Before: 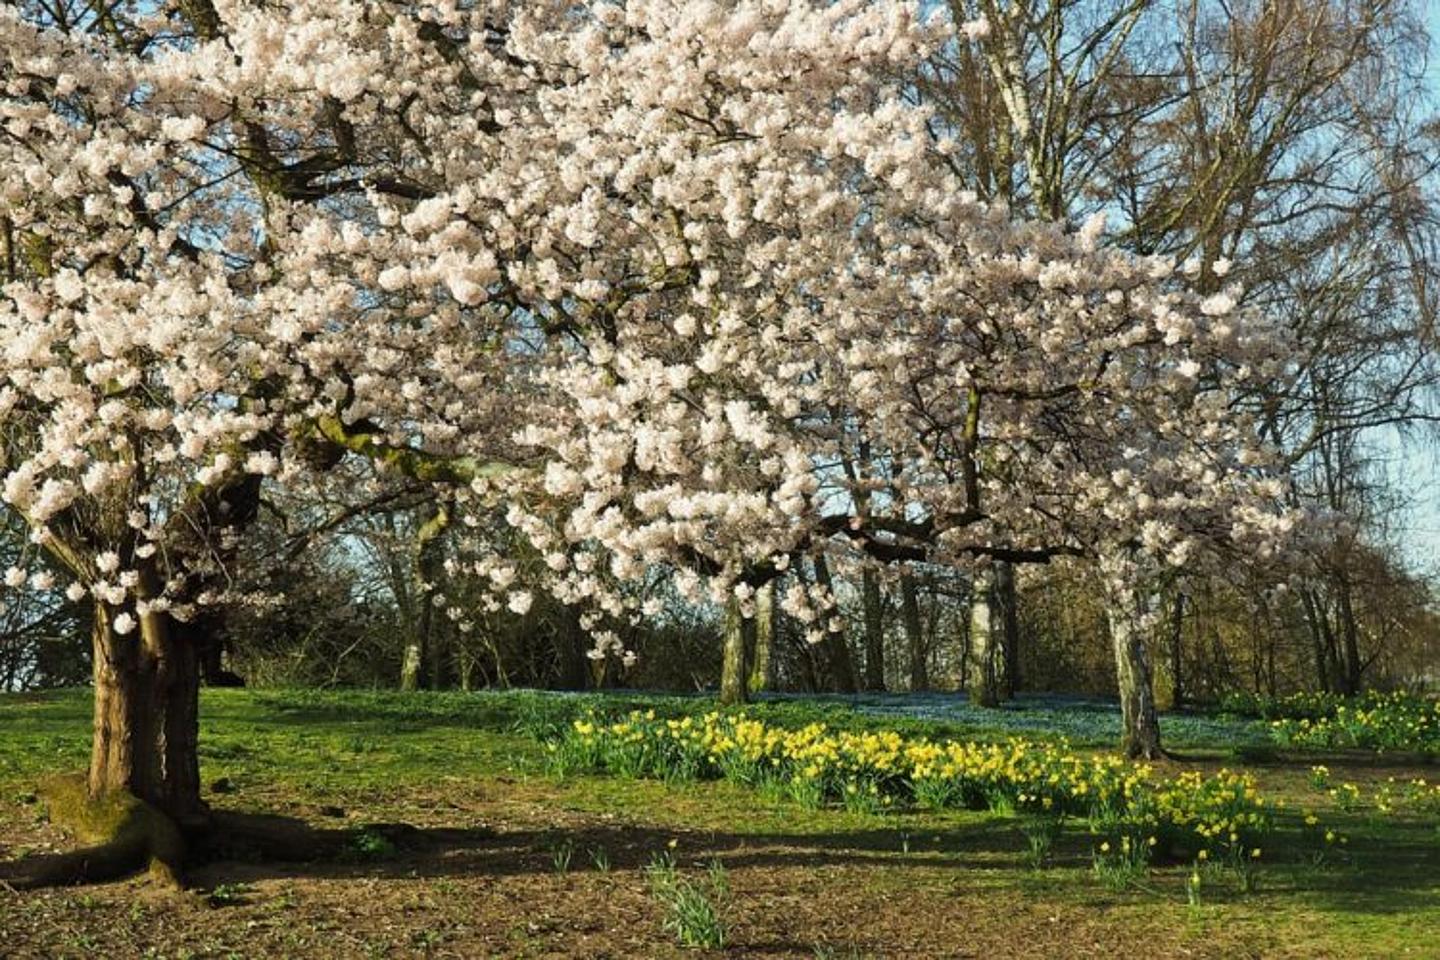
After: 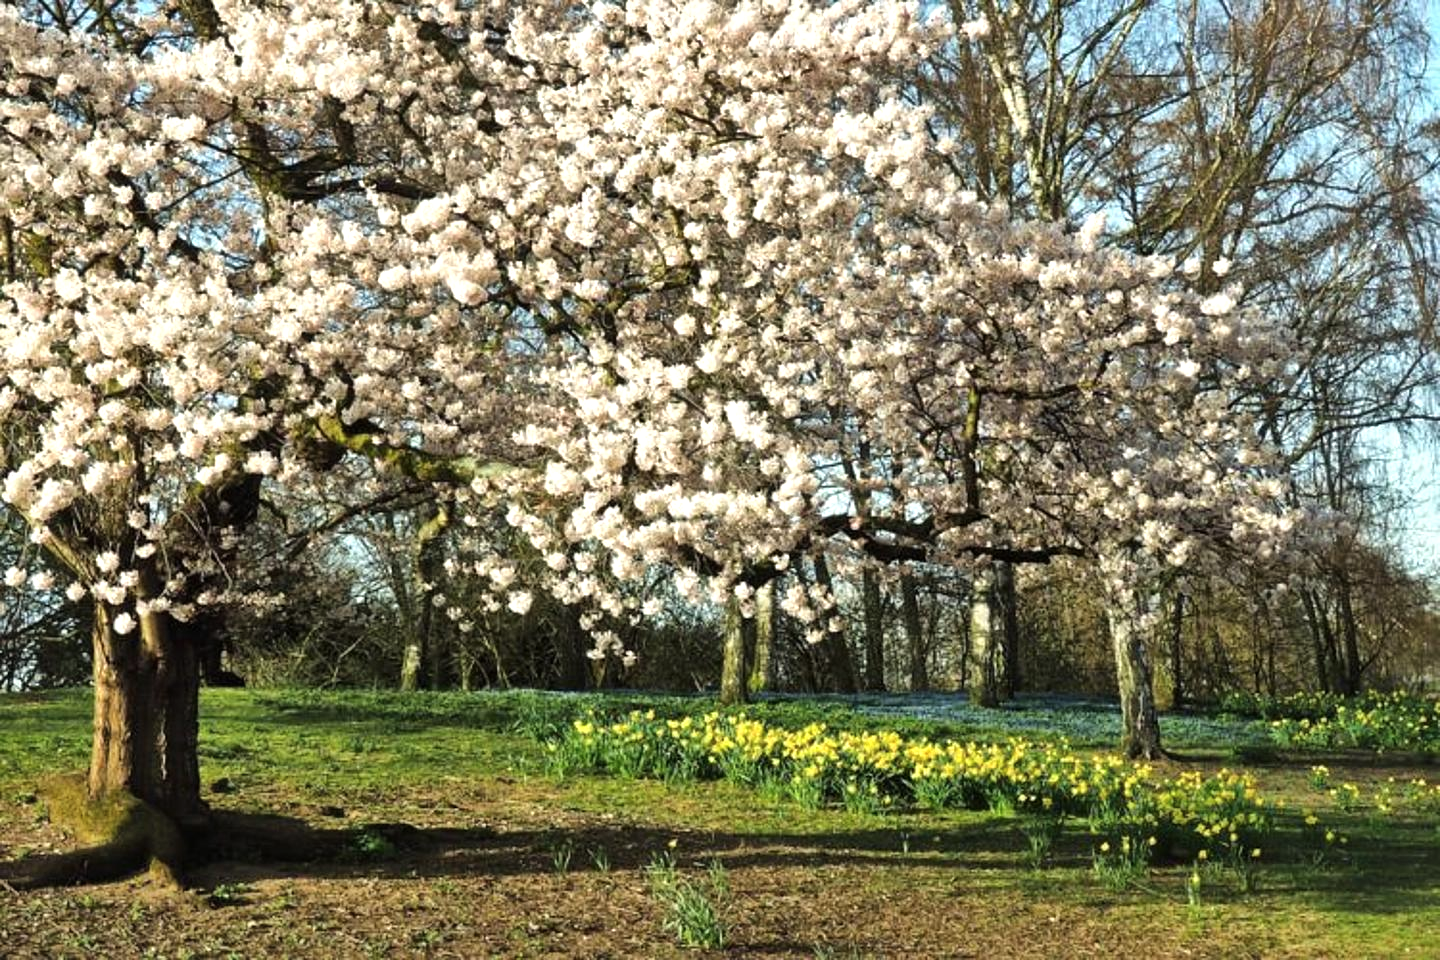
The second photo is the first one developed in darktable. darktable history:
shadows and highlights: white point adjustment 0.067, soften with gaussian
exposure: black level correction -0.002, exposure 0.03 EV, compensate exposure bias true, compensate highlight preservation false
local contrast: mode bilateral grid, contrast 19, coarseness 50, detail 121%, midtone range 0.2
tone equalizer: -8 EV -0.45 EV, -7 EV -0.37 EV, -6 EV -0.356 EV, -5 EV -0.192 EV, -3 EV 0.203 EV, -2 EV 0.314 EV, -1 EV 0.413 EV, +0 EV 0.416 EV
